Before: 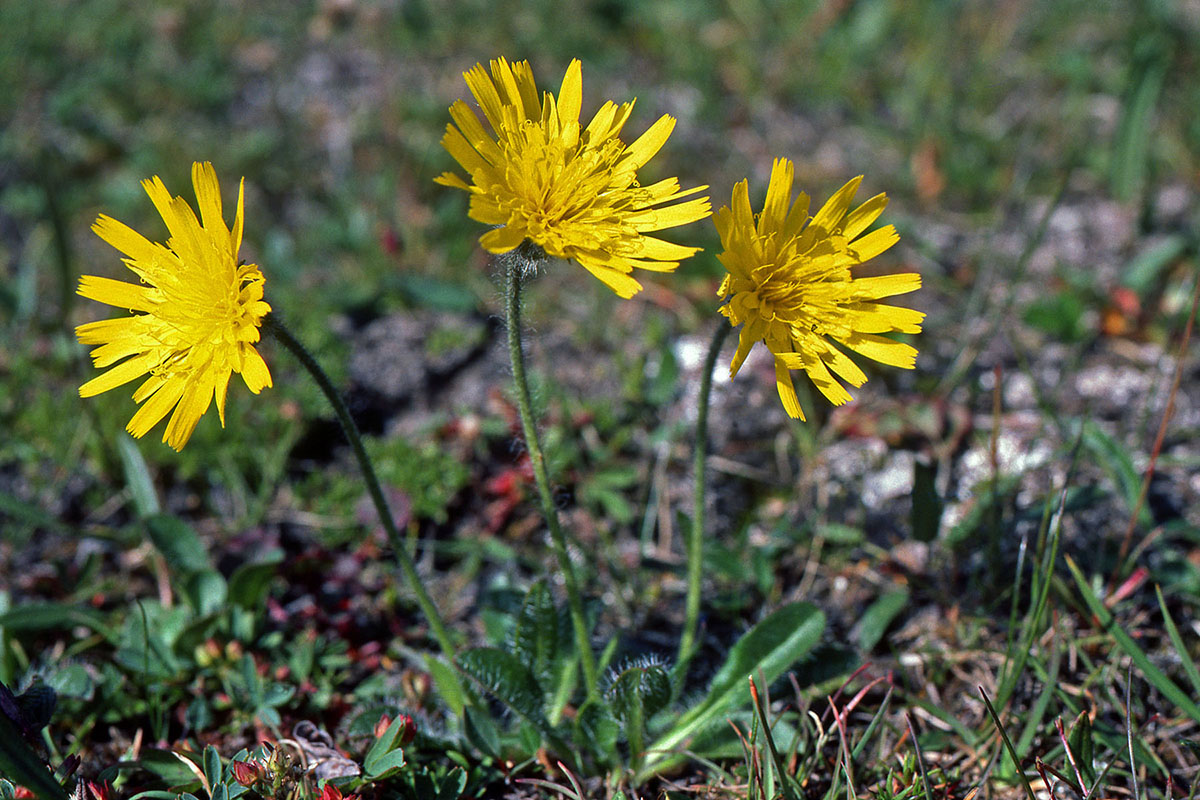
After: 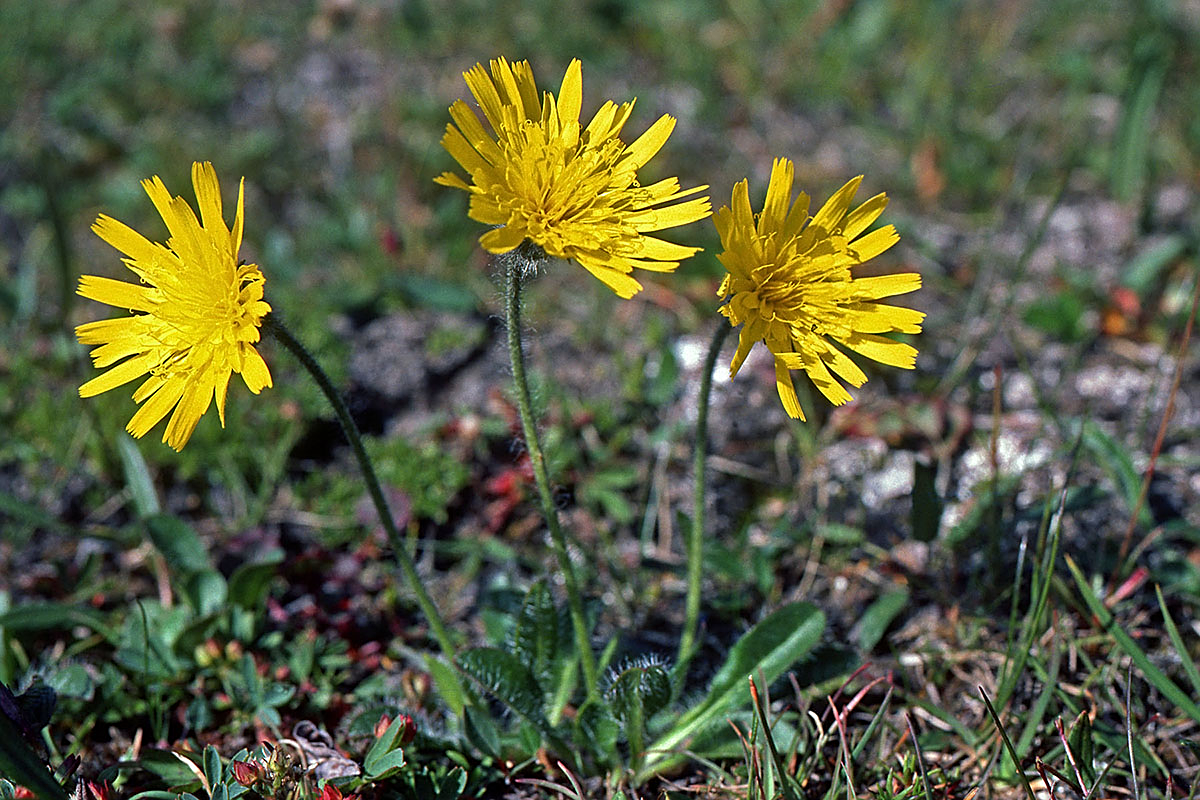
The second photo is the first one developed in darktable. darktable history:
sharpen: on, module defaults
shadows and highlights: radius 334.05, shadows 63.8, highlights 6.45, compress 87.67%, soften with gaussian
